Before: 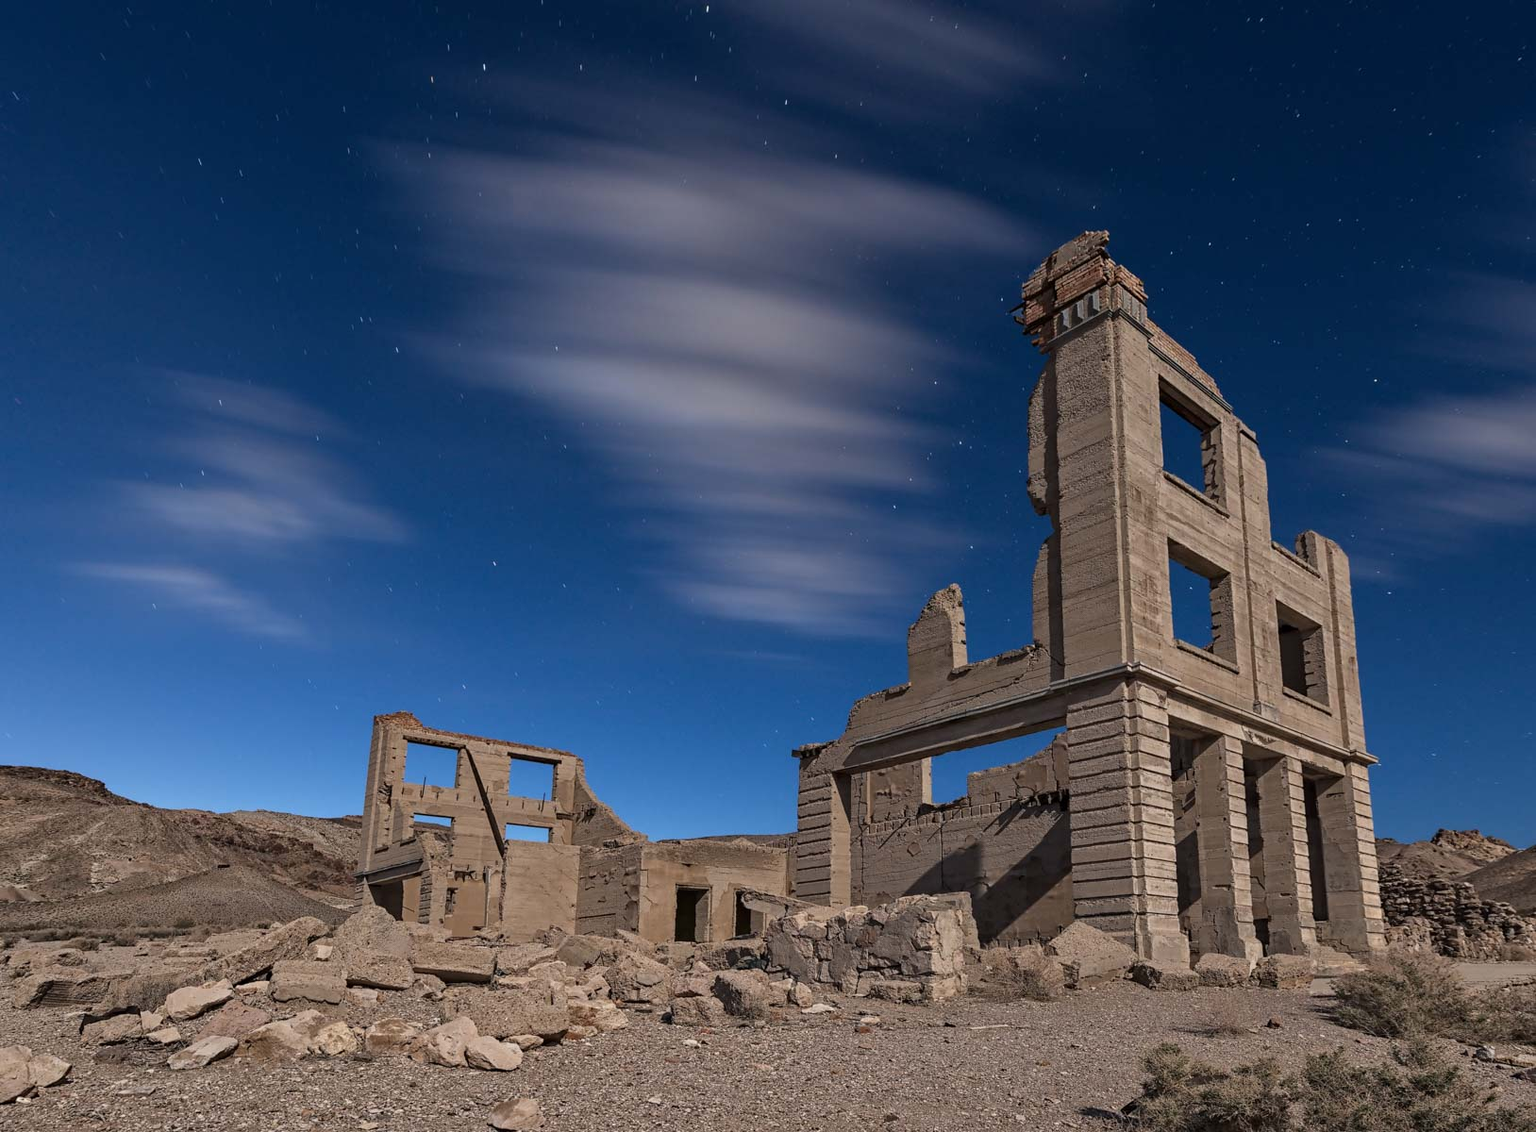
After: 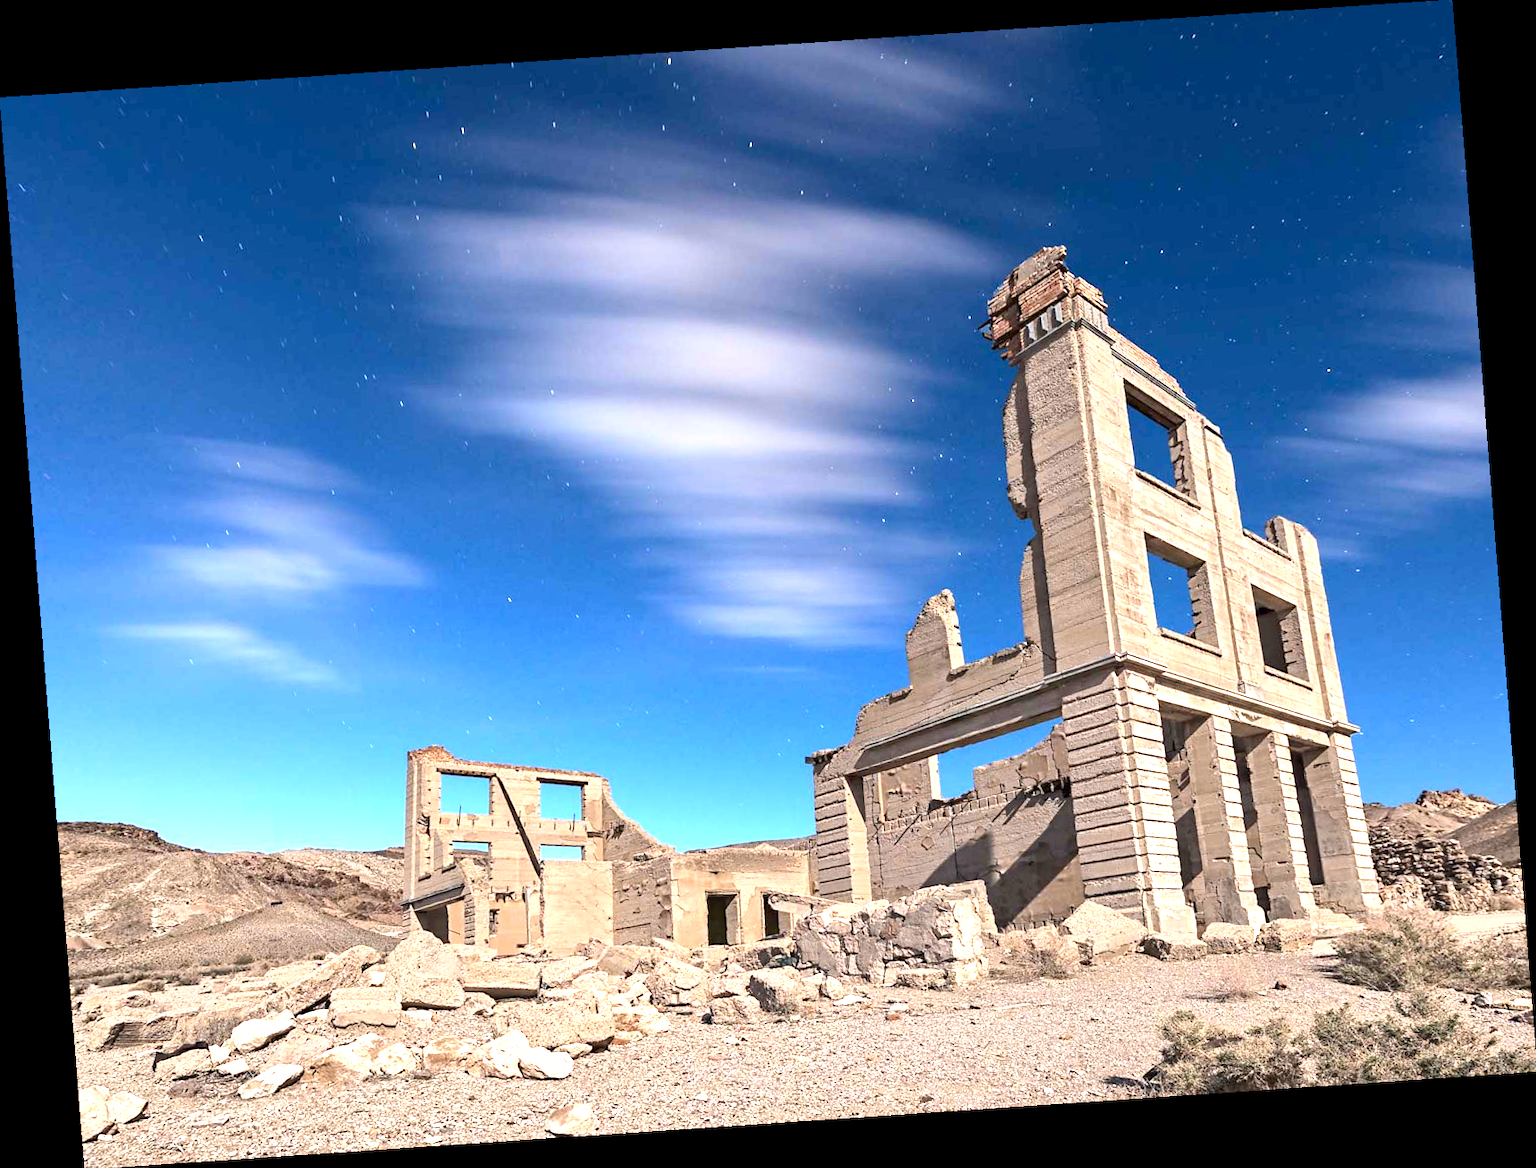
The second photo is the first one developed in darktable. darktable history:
exposure: exposure 2 EV, compensate highlight preservation false
rotate and perspective: rotation -4.2°, shear 0.006, automatic cropping off
contrast brightness saturation: contrast 0.1, brightness 0.02, saturation 0.02
